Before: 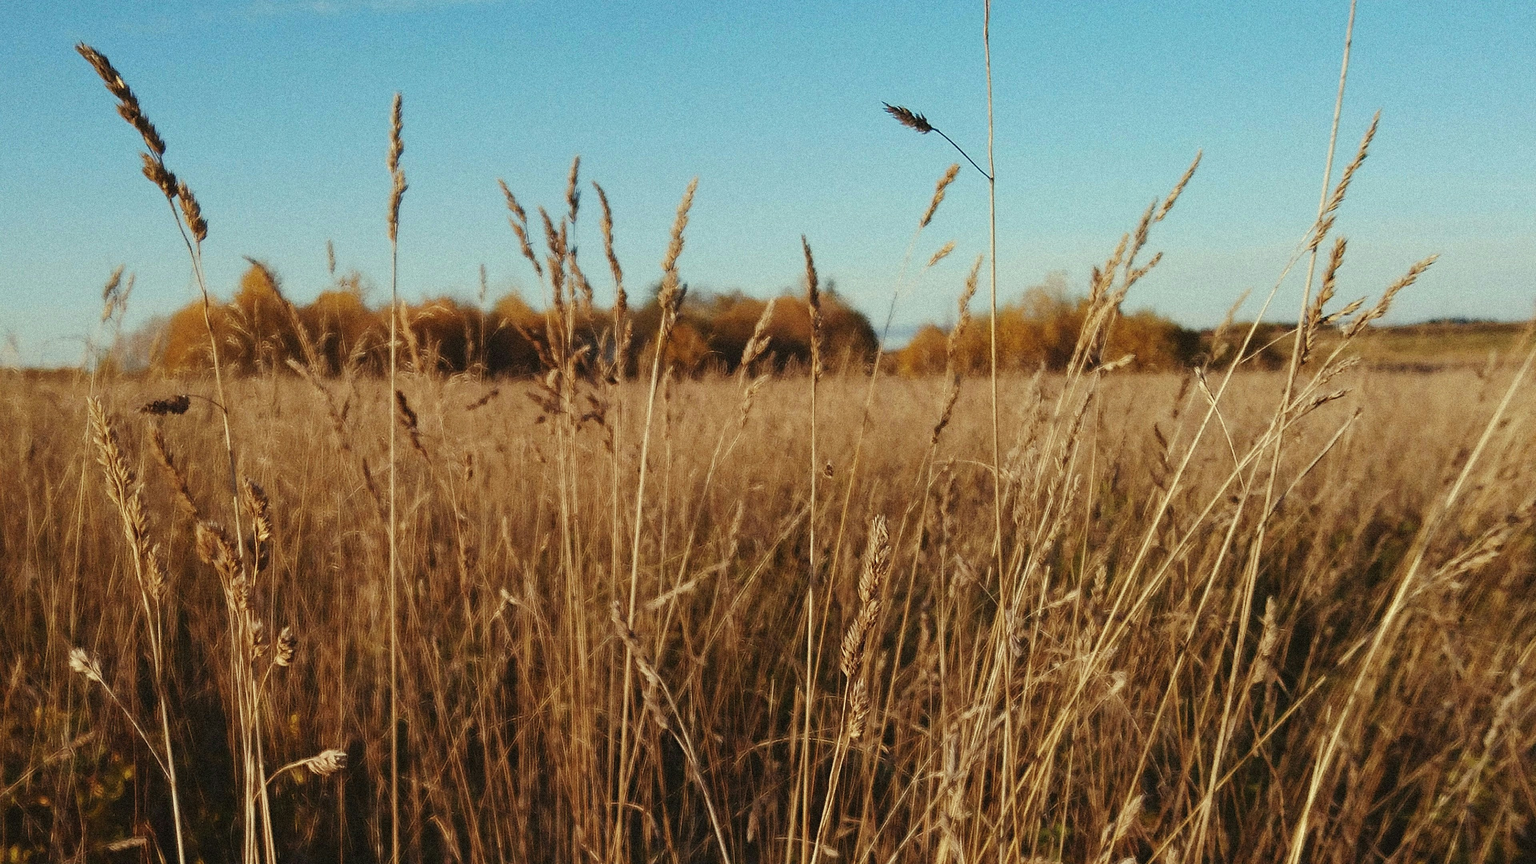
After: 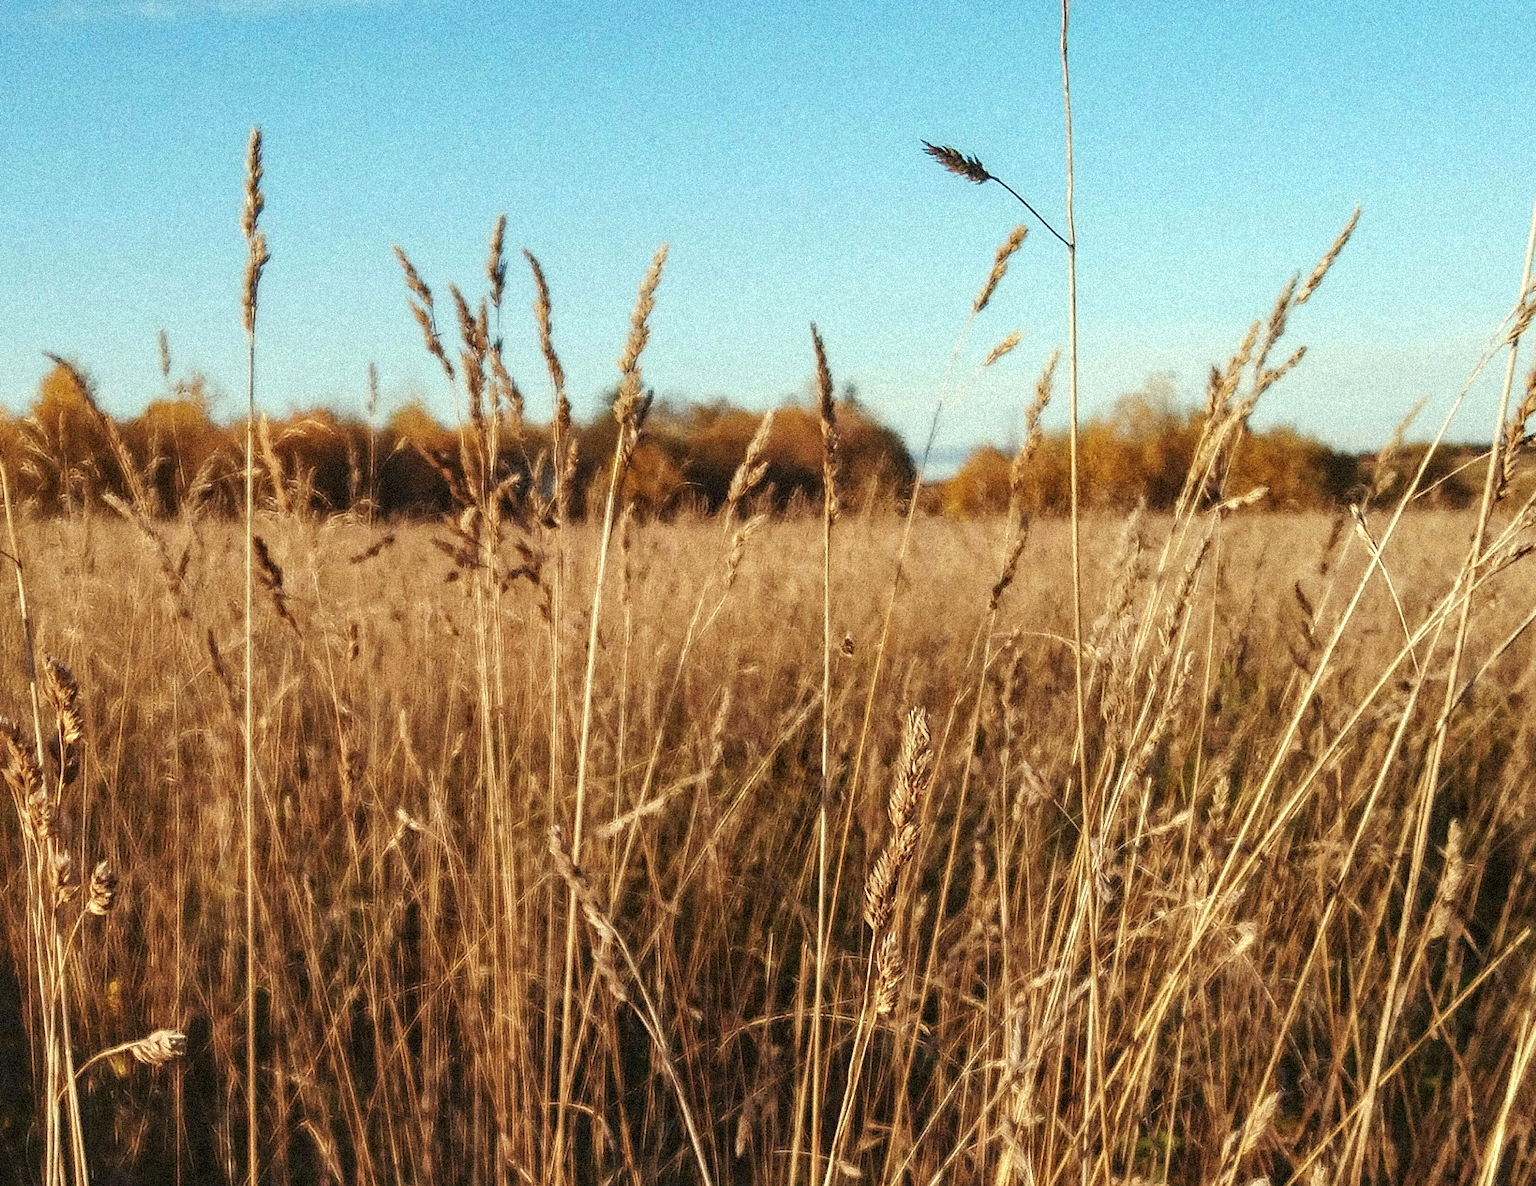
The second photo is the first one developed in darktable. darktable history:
local contrast: detail 130%
crop: left 13.782%, right 13.384%
exposure: exposure 0.466 EV, compensate highlight preservation false
tone equalizer: edges refinement/feathering 500, mask exposure compensation -1.57 EV, preserve details no
